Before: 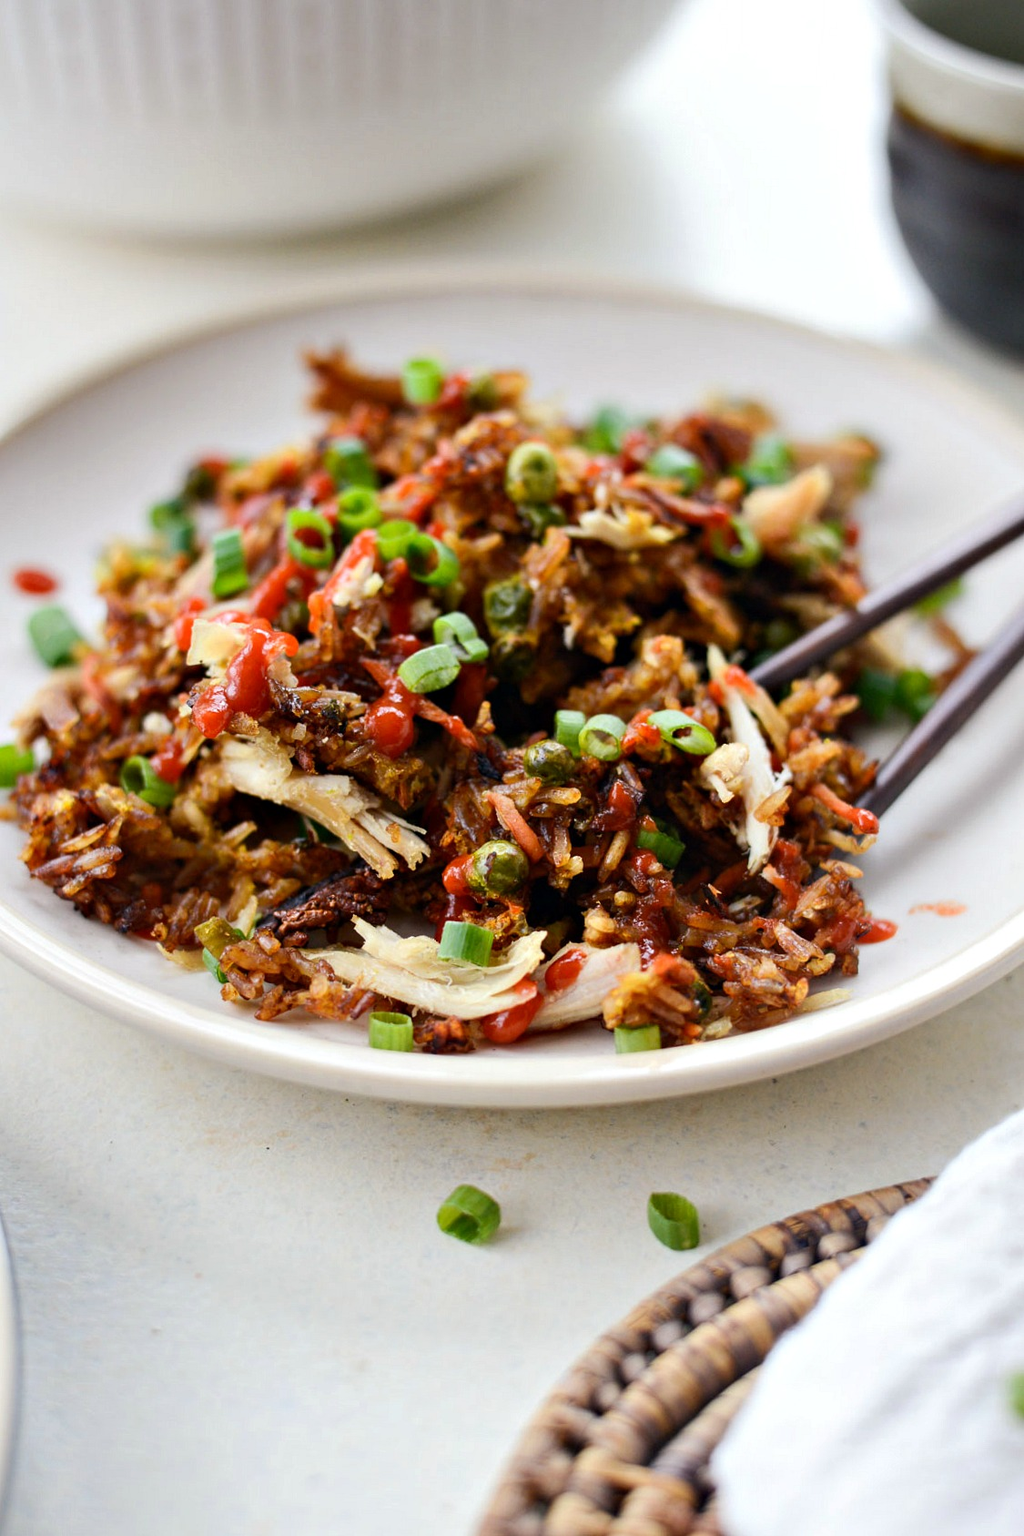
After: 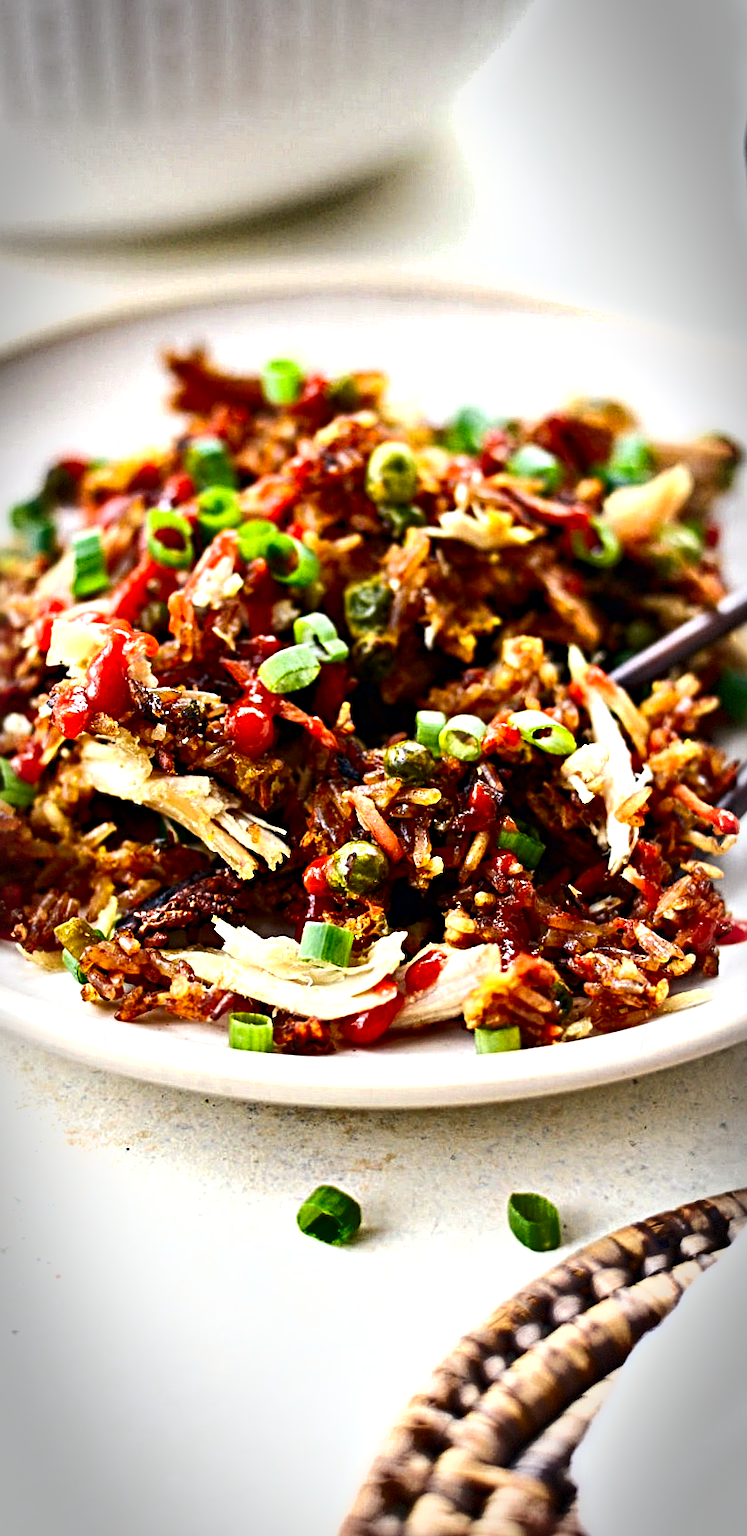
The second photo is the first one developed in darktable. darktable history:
tone equalizer: -8 EV -0.774 EV, -7 EV -0.686 EV, -6 EV -0.634 EV, -5 EV -0.4 EV, -3 EV 0.4 EV, -2 EV 0.6 EV, -1 EV 0.696 EV, +0 EV 0.774 EV, smoothing diameter 24.78%, edges refinement/feathering 5.55, preserve details guided filter
crop: left 13.724%, top 0%, right 13.305%
sharpen: radius 4.853
vignetting: brightness -0.575, automatic ratio true, dithering 8-bit output, unbound false
levels: levels [0, 0.498, 0.996]
shadows and highlights: shadows 58.38, soften with gaussian
contrast brightness saturation: contrast 0.119, brightness -0.118, saturation 0.199
